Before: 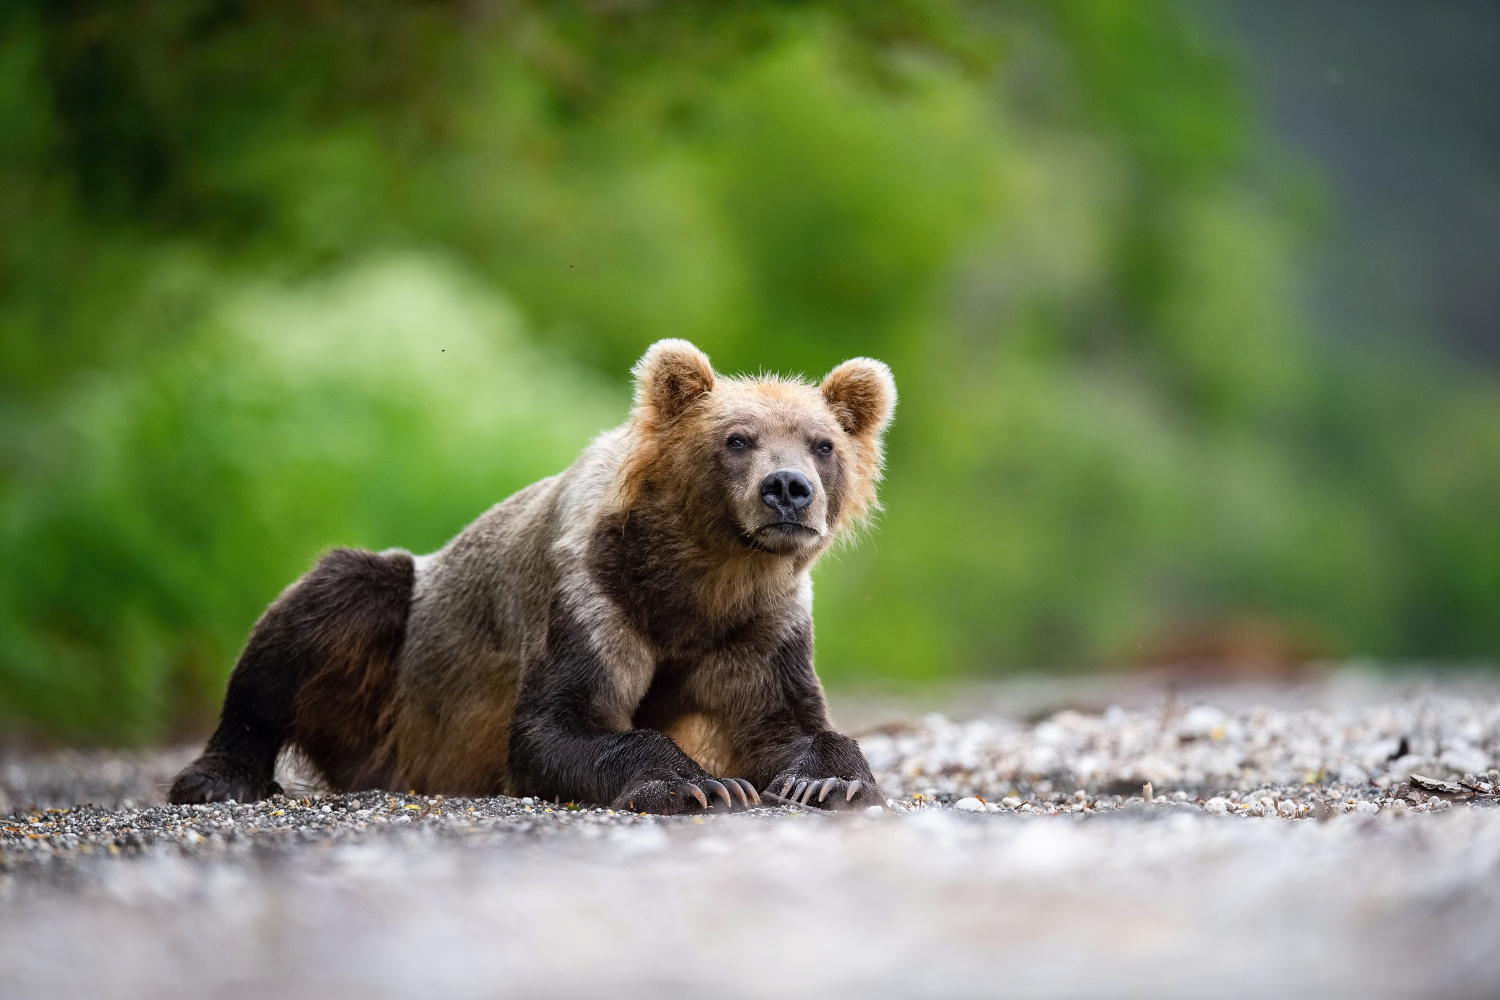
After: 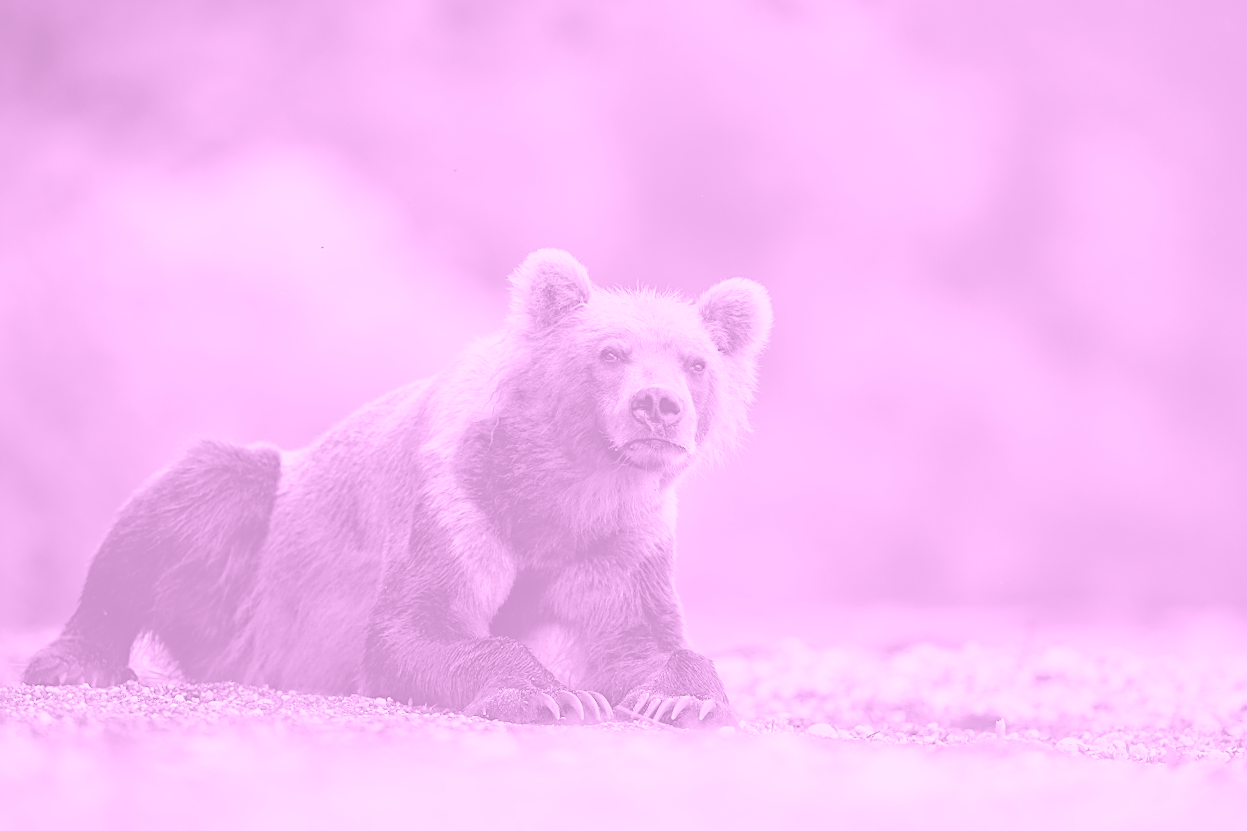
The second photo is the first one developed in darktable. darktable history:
rgb curve: curves: ch0 [(0, 0) (0.053, 0.068) (0.122, 0.128) (1, 1)]
crop and rotate: angle -3.27°, left 5.211%, top 5.211%, right 4.607%, bottom 4.607%
sharpen: on, module defaults
colorize: hue 331.2°, saturation 75%, source mix 30.28%, lightness 70.52%, version 1
